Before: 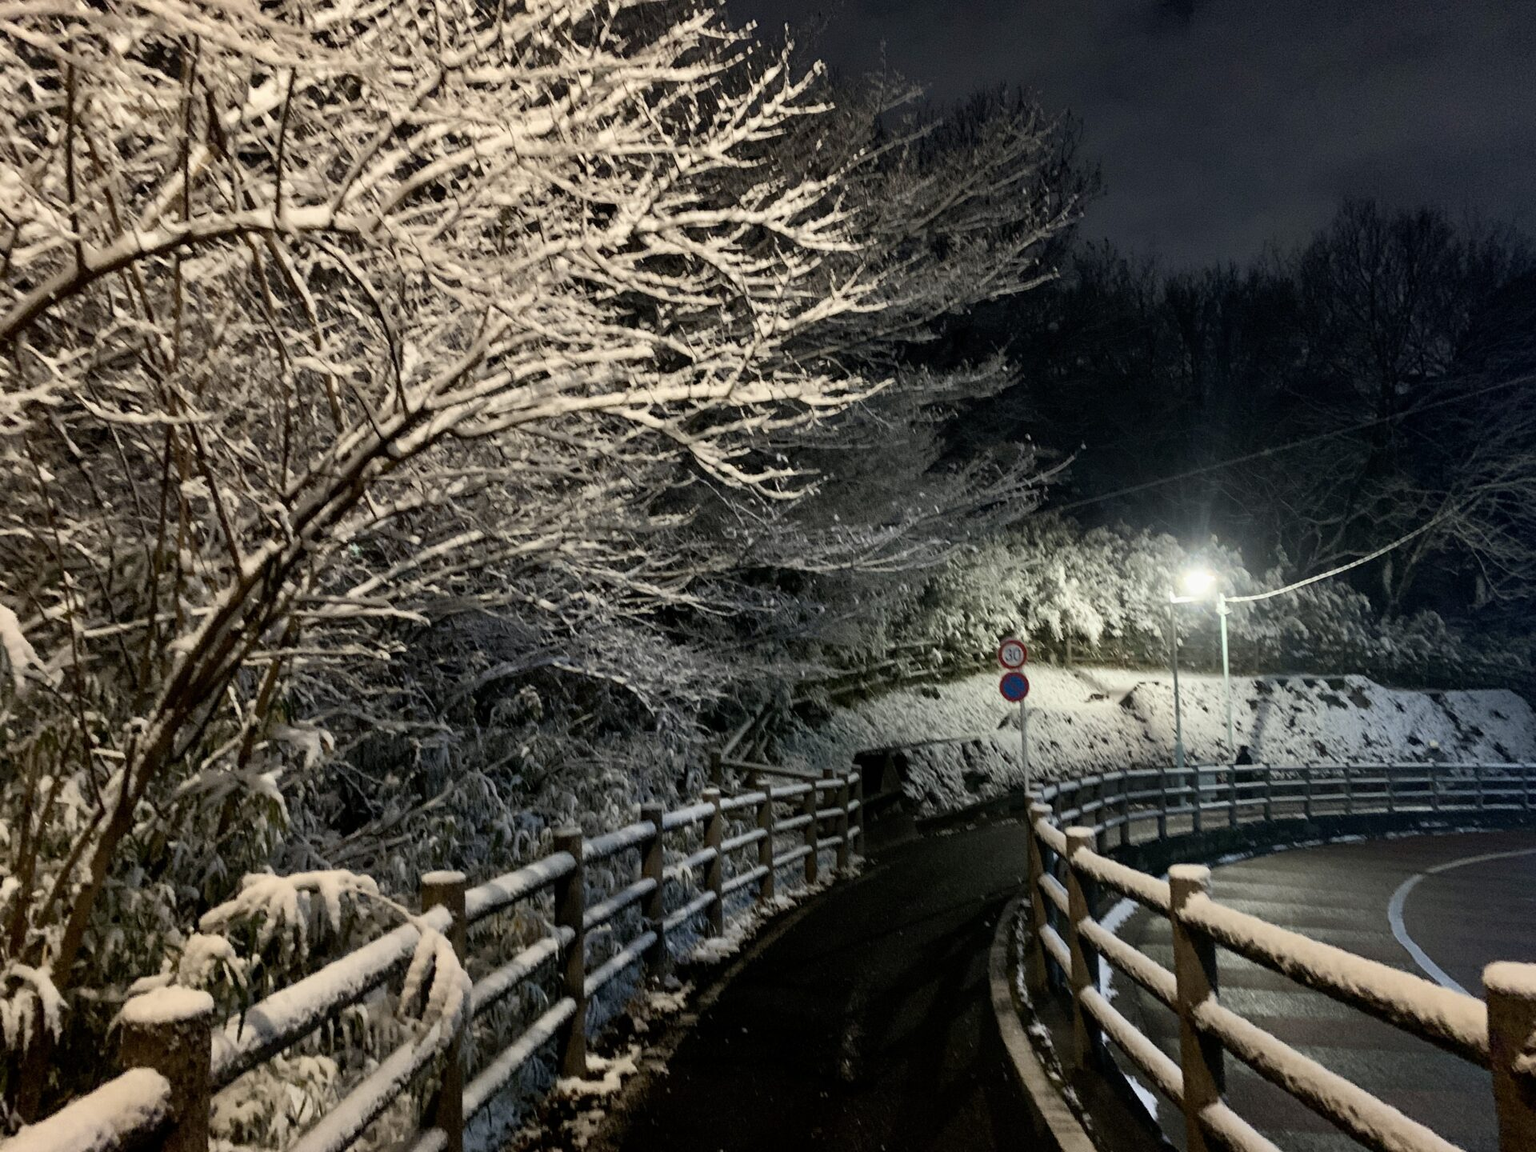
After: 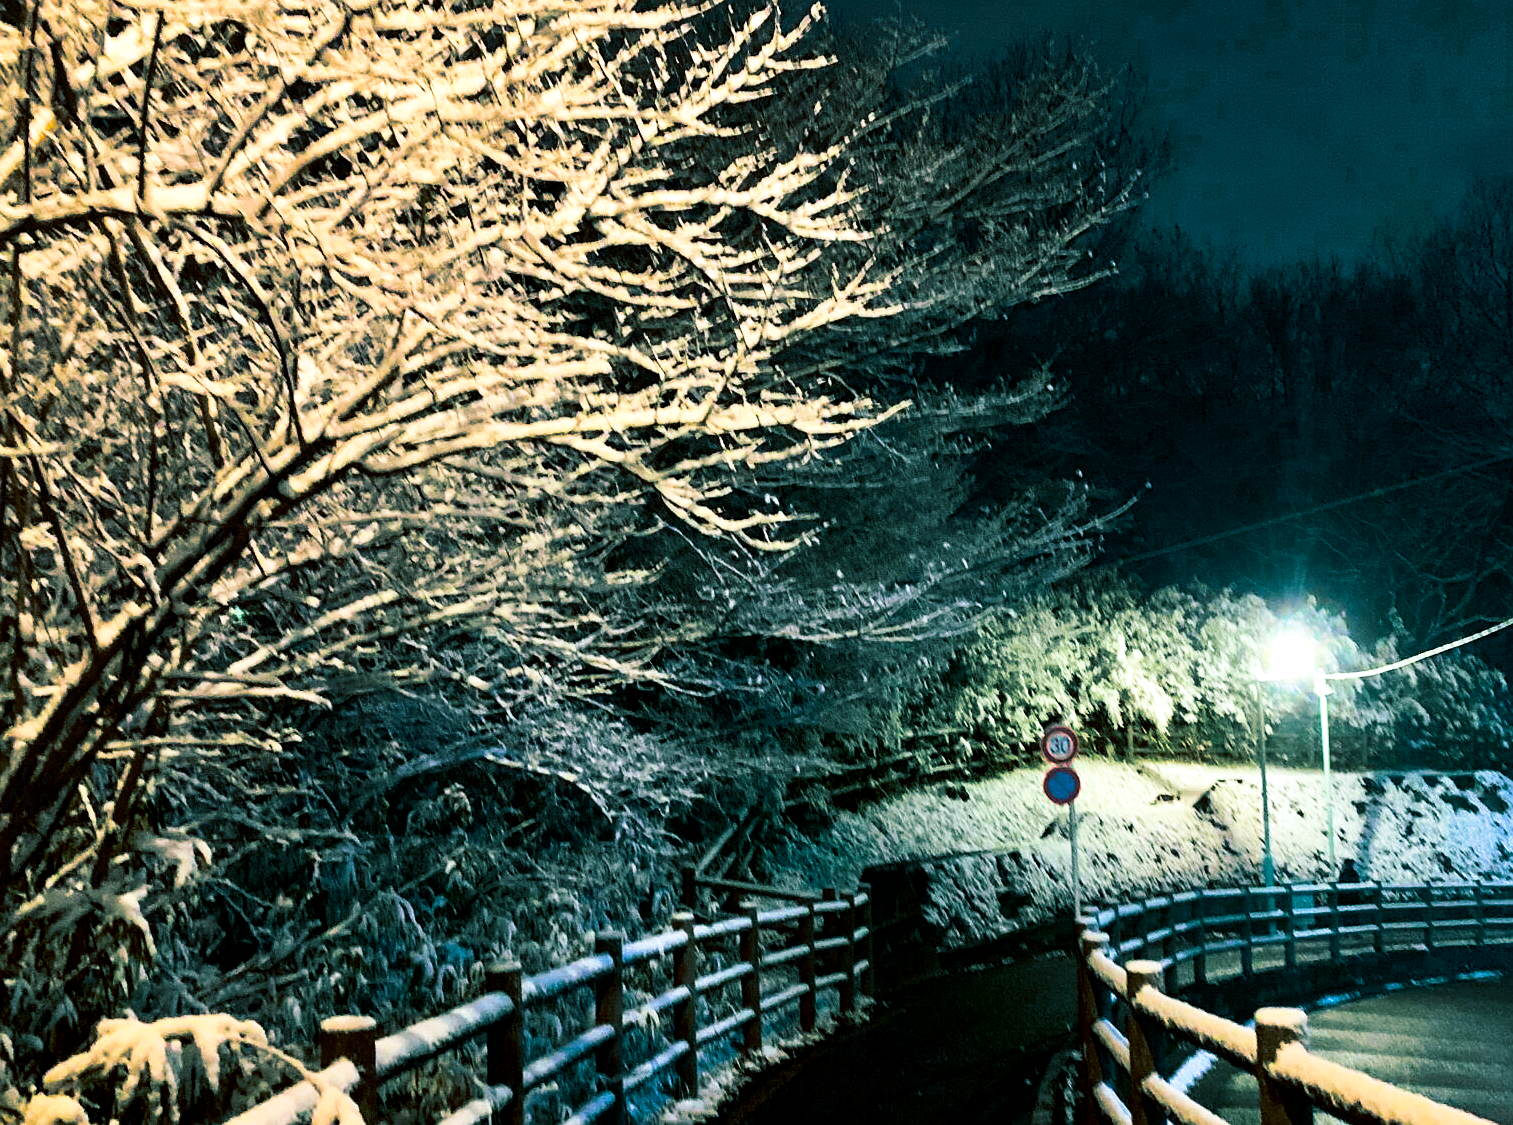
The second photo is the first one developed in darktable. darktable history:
crop and rotate: left 10.77%, top 5.1%, right 10.41%, bottom 16.76%
color balance rgb: linear chroma grading › shadows 10%, linear chroma grading › highlights 10%, linear chroma grading › global chroma 15%, linear chroma grading › mid-tones 15%, perceptual saturation grading › global saturation 40%, perceptual saturation grading › highlights -25%, perceptual saturation grading › mid-tones 35%, perceptual saturation grading › shadows 35%, perceptual brilliance grading › global brilliance 11.29%, global vibrance 11.29%
contrast brightness saturation: contrast 0.26, brightness 0.02, saturation 0.87
sharpen: radius 0.969, amount 0.604
split-toning: shadows › hue 186.43°, highlights › hue 49.29°, compress 30.29%
color correction: highlights a* -2.24, highlights b* -18.1
